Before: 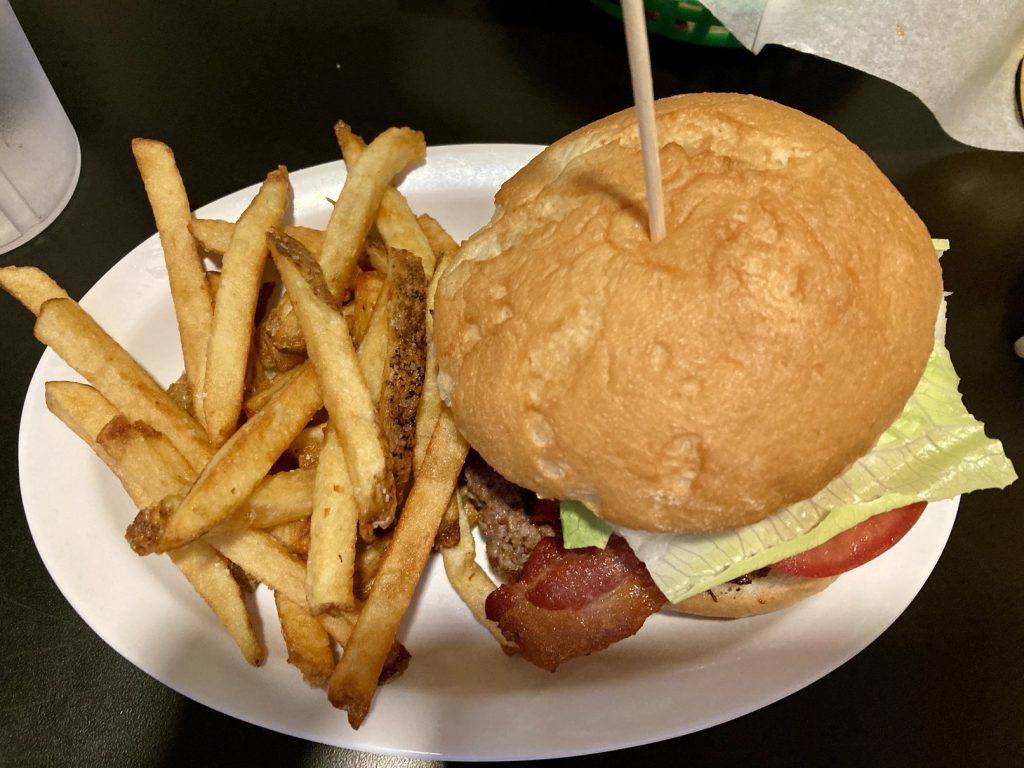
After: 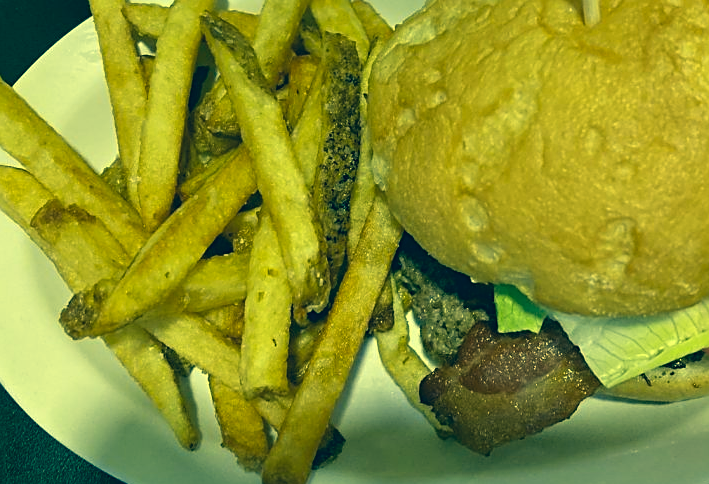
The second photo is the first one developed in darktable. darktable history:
sharpen: on, module defaults
color correction: highlights a* -16.37, highlights b* 39.53, shadows a* -39.88, shadows b* -26.07
crop: left 6.532%, top 28.13%, right 24.142%, bottom 8.846%
